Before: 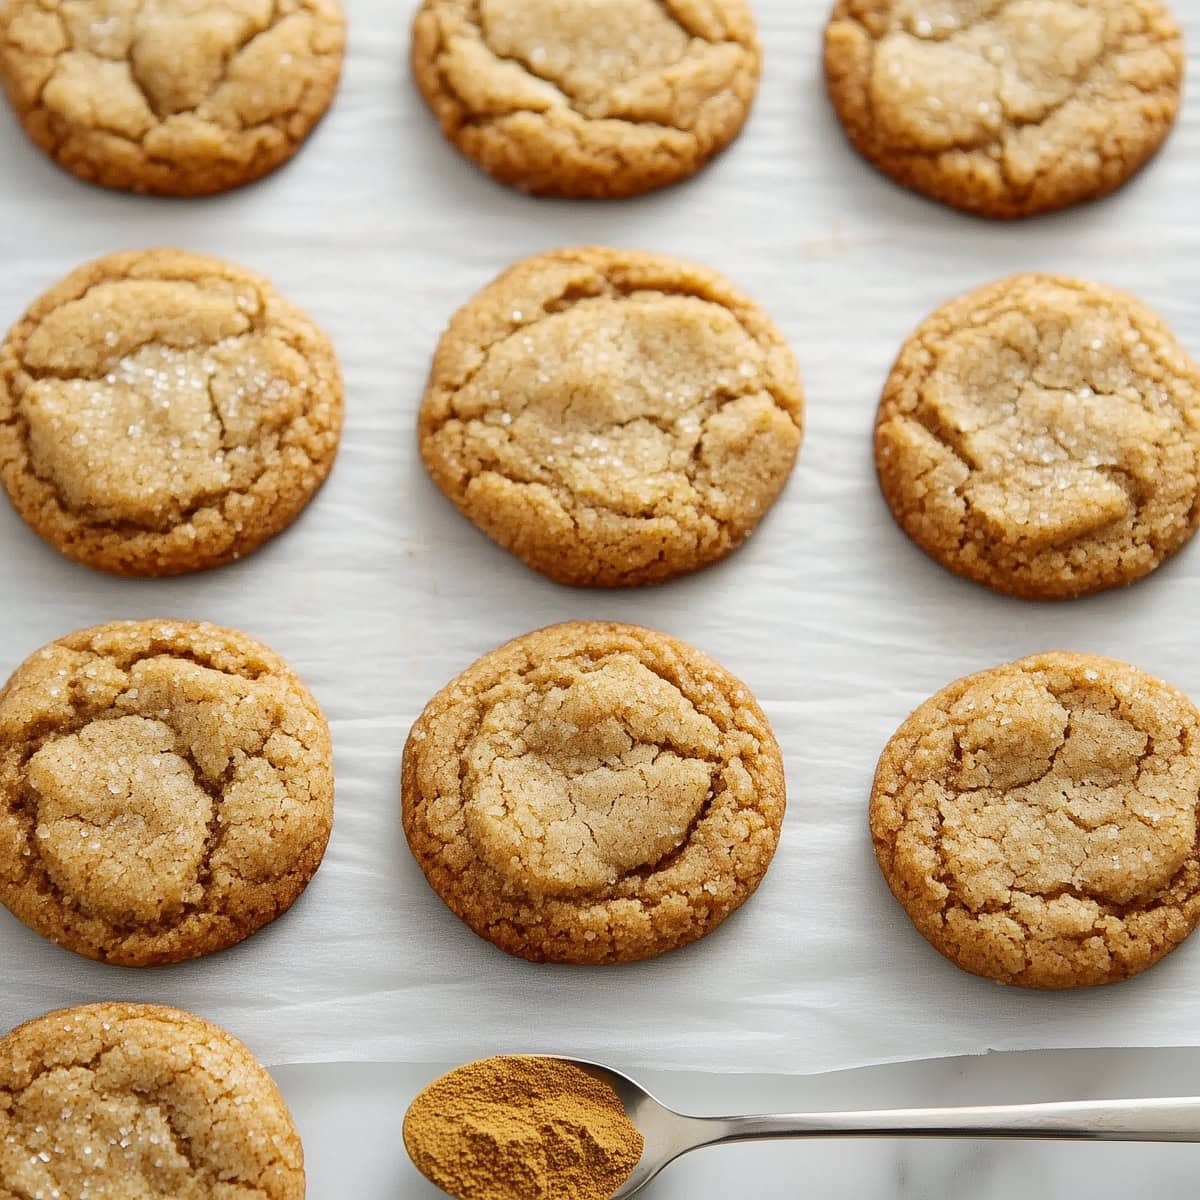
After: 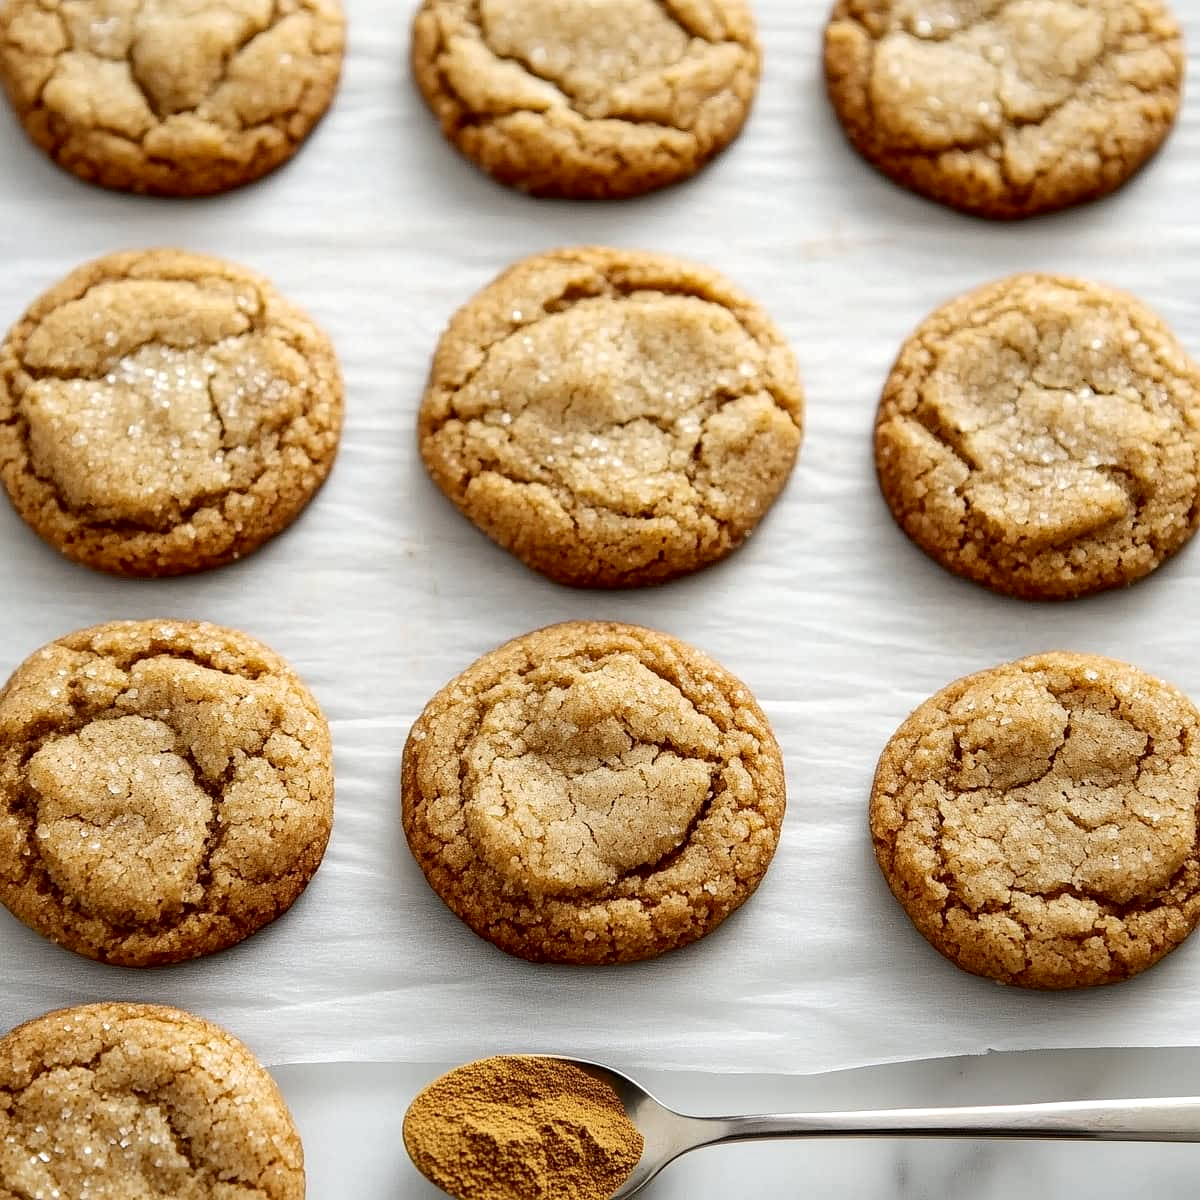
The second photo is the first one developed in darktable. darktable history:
local contrast: detail 135%, midtone range 0.748
